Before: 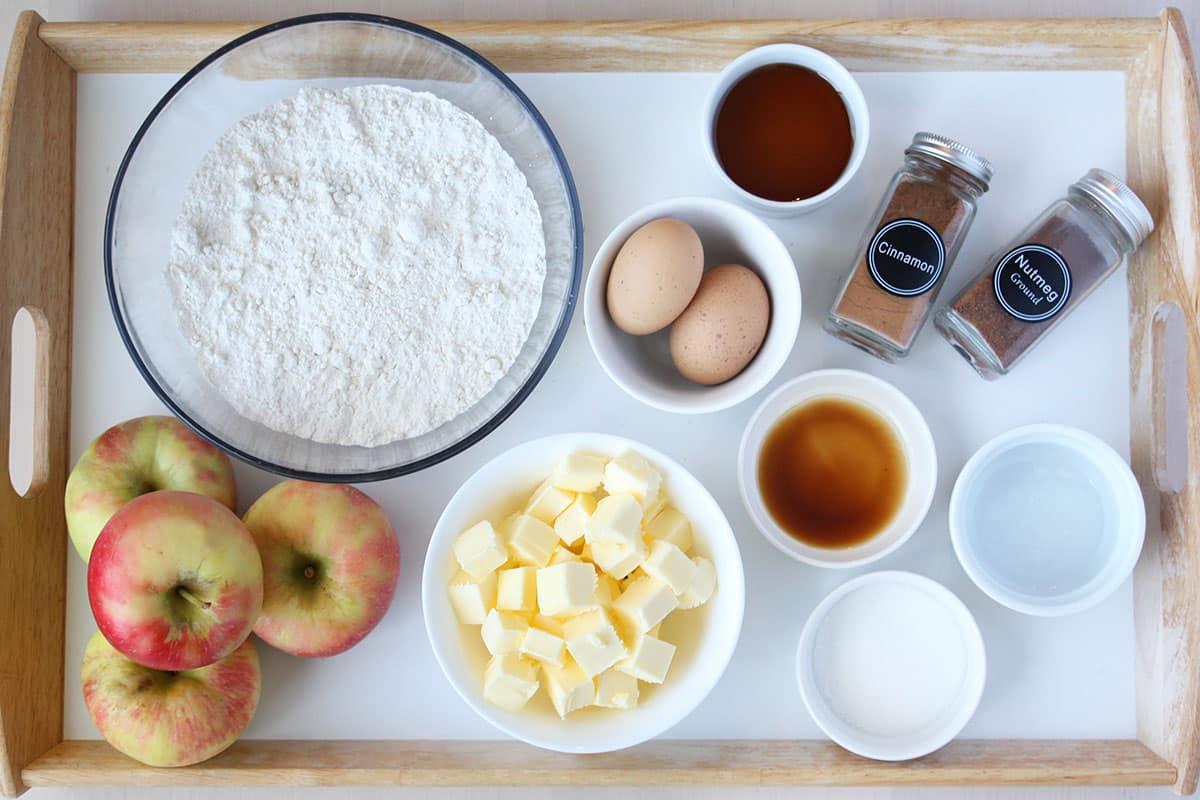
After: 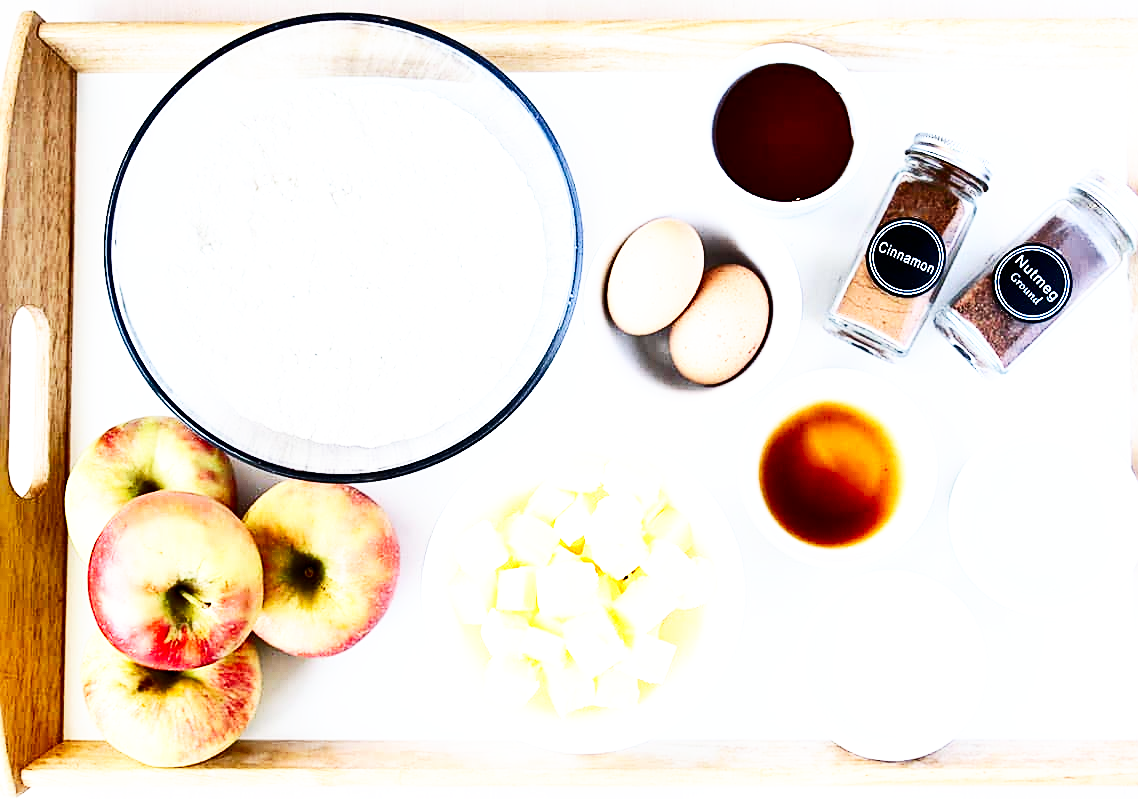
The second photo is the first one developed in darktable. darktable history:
crop and rotate: right 5.167%
base curve: curves: ch0 [(0, 0) (0.007, 0.004) (0.027, 0.03) (0.046, 0.07) (0.207, 0.54) (0.442, 0.872) (0.673, 0.972) (1, 1)], preserve colors none
sharpen: on, module defaults
tone equalizer: -8 EV -0.75 EV, -7 EV -0.7 EV, -6 EV -0.6 EV, -5 EV -0.4 EV, -3 EV 0.4 EV, -2 EV 0.6 EV, -1 EV 0.7 EV, +0 EV 0.75 EV, edges refinement/feathering 500, mask exposure compensation -1.57 EV, preserve details no
contrast brightness saturation: contrast 0.2, brightness -0.11, saturation 0.1
white balance: red 1, blue 1
